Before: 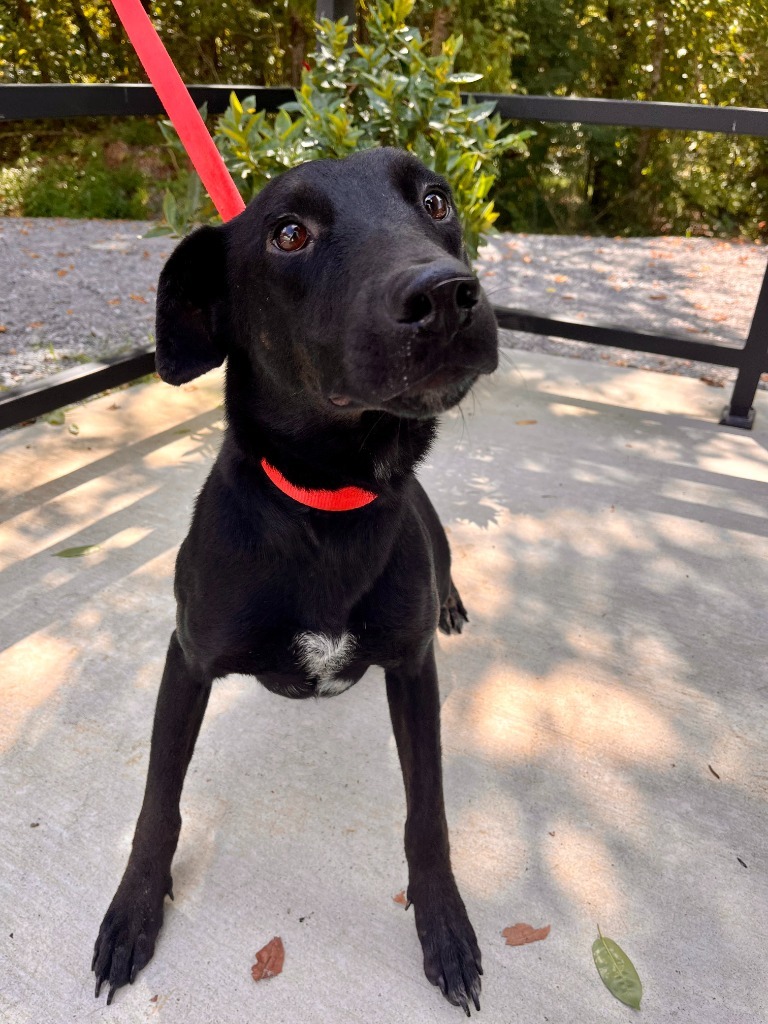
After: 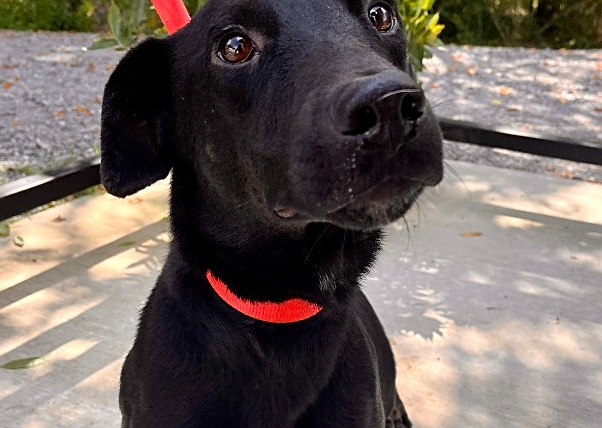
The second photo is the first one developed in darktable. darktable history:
sharpen: on, module defaults
crop: left 7.162%, top 18.428%, right 14.337%, bottom 39.732%
